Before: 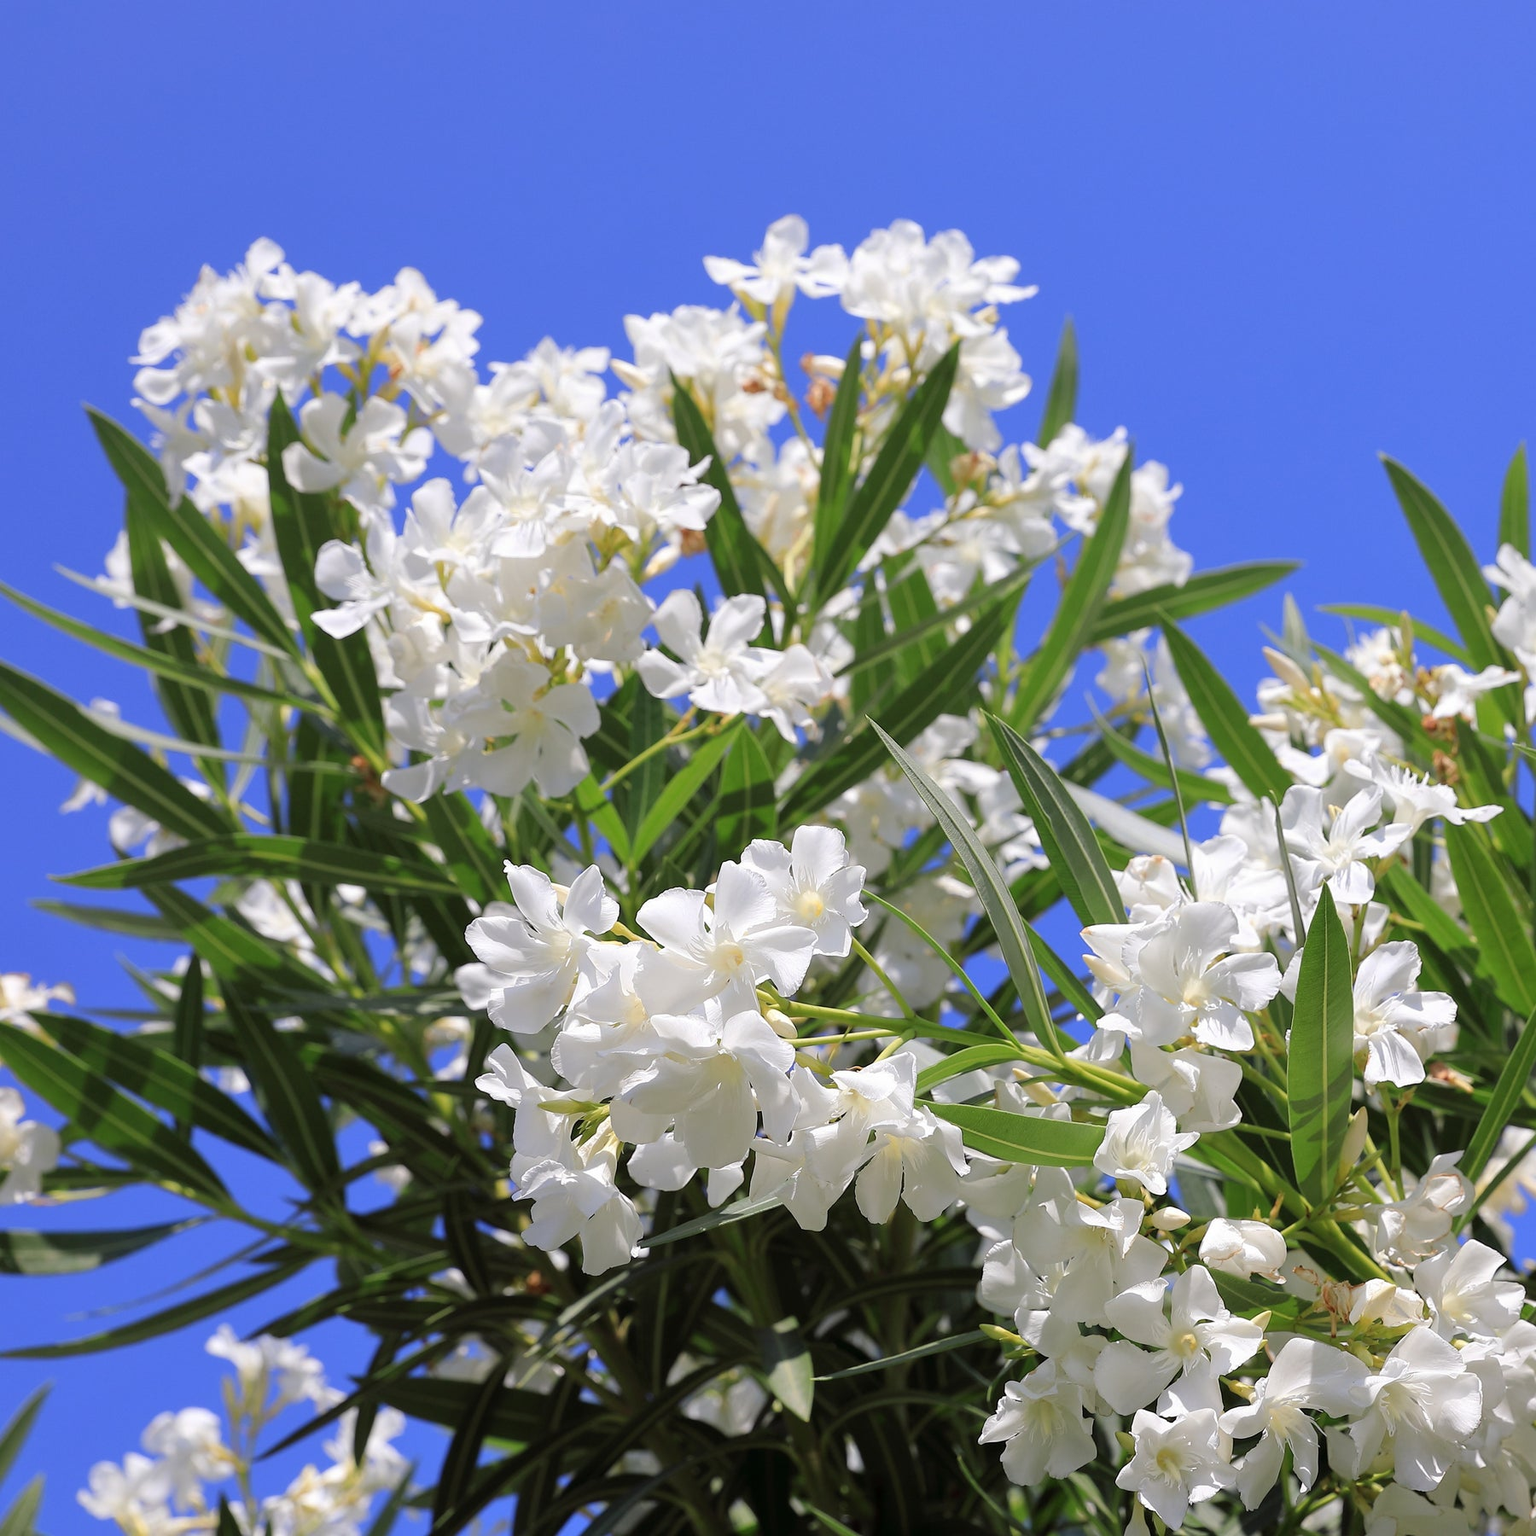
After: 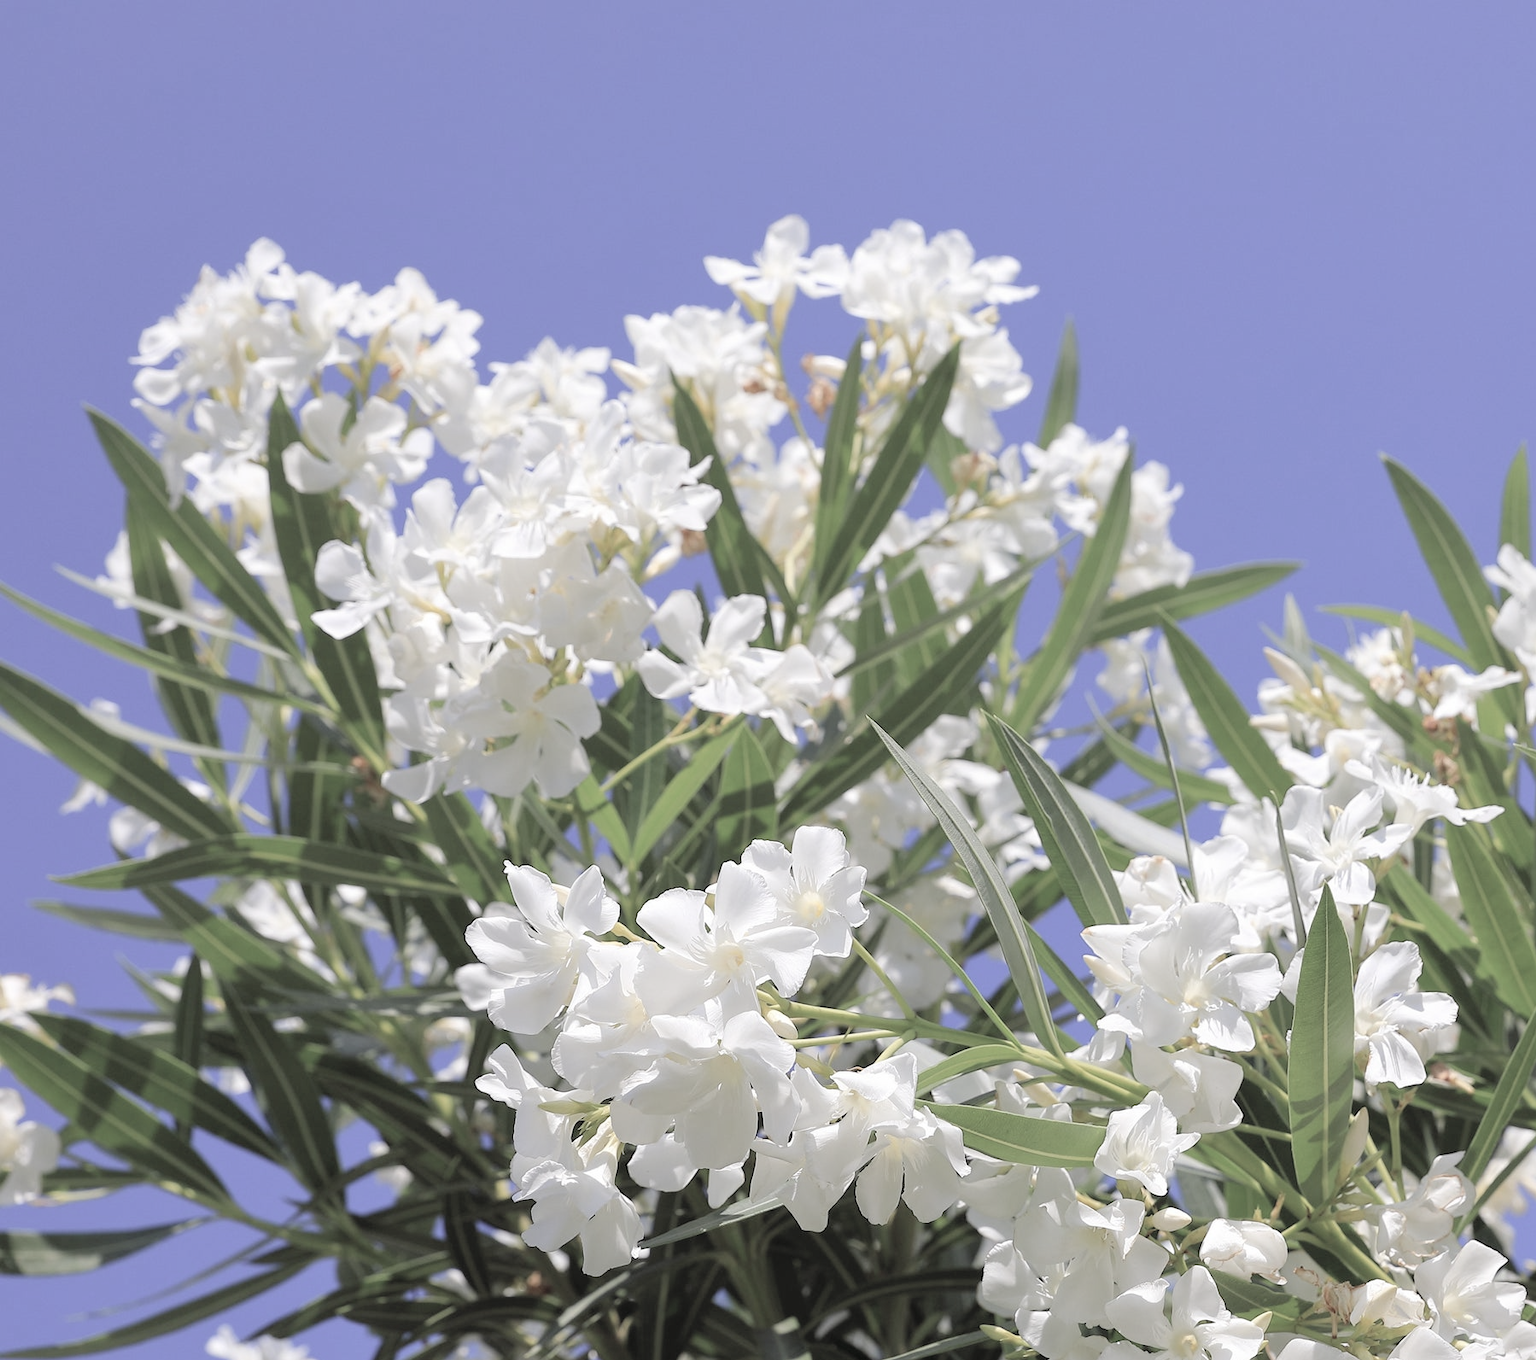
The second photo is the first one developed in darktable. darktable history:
crop and rotate: top 0%, bottom 11.49%
contrast brightness saturation: brightness 0.18, saturation -0.5
